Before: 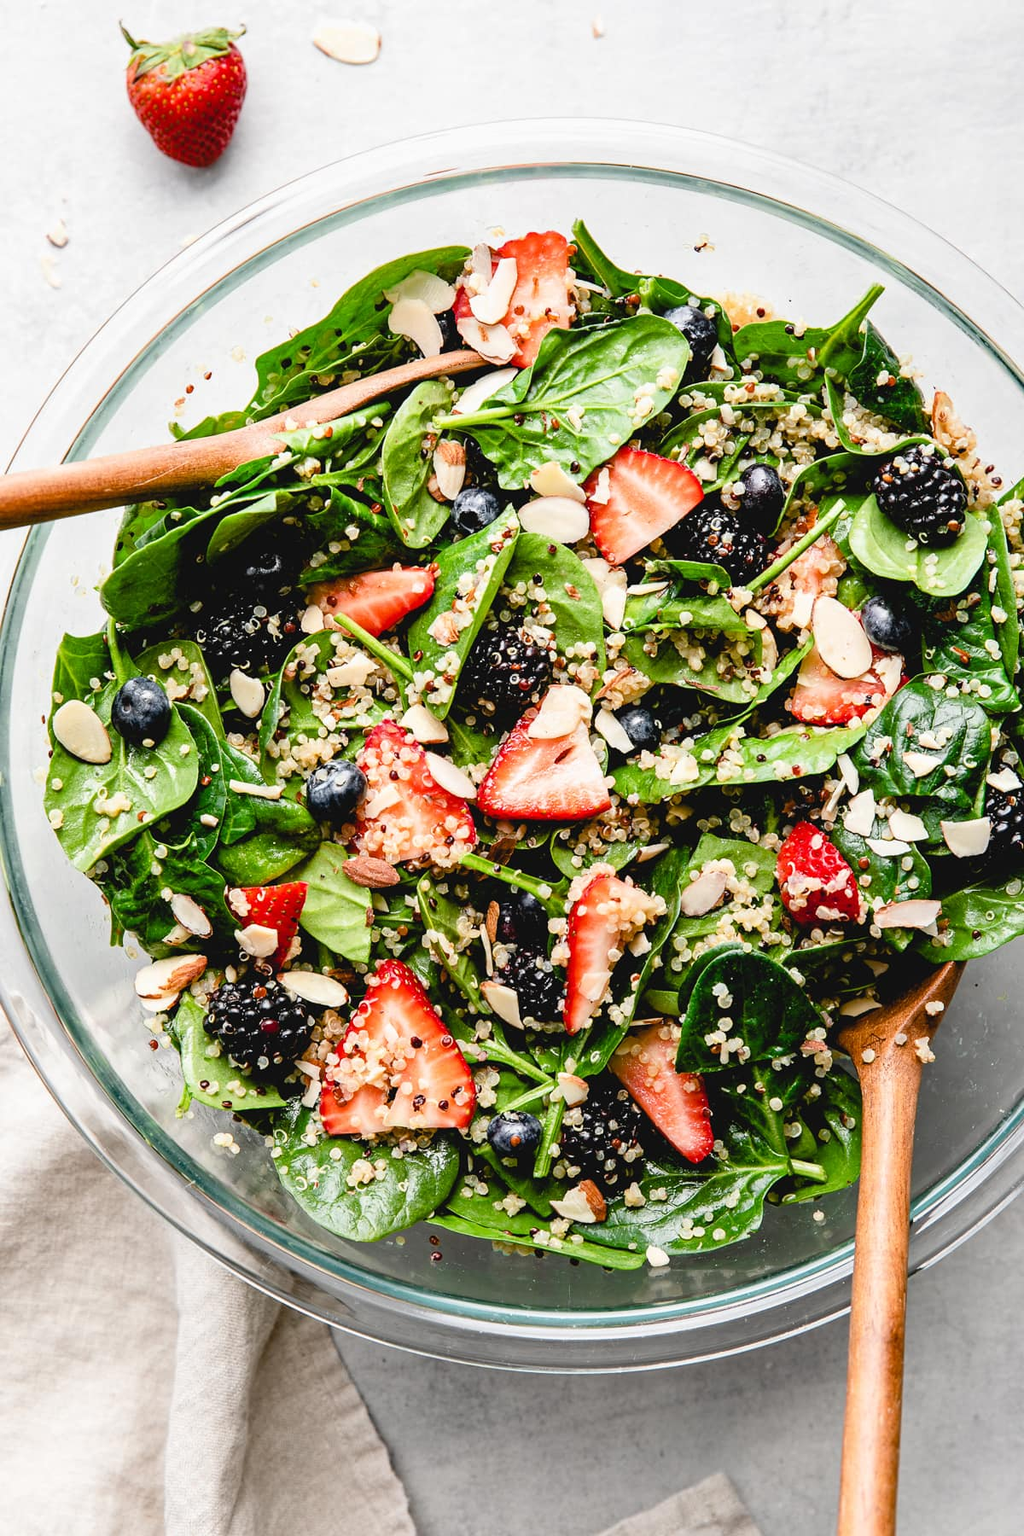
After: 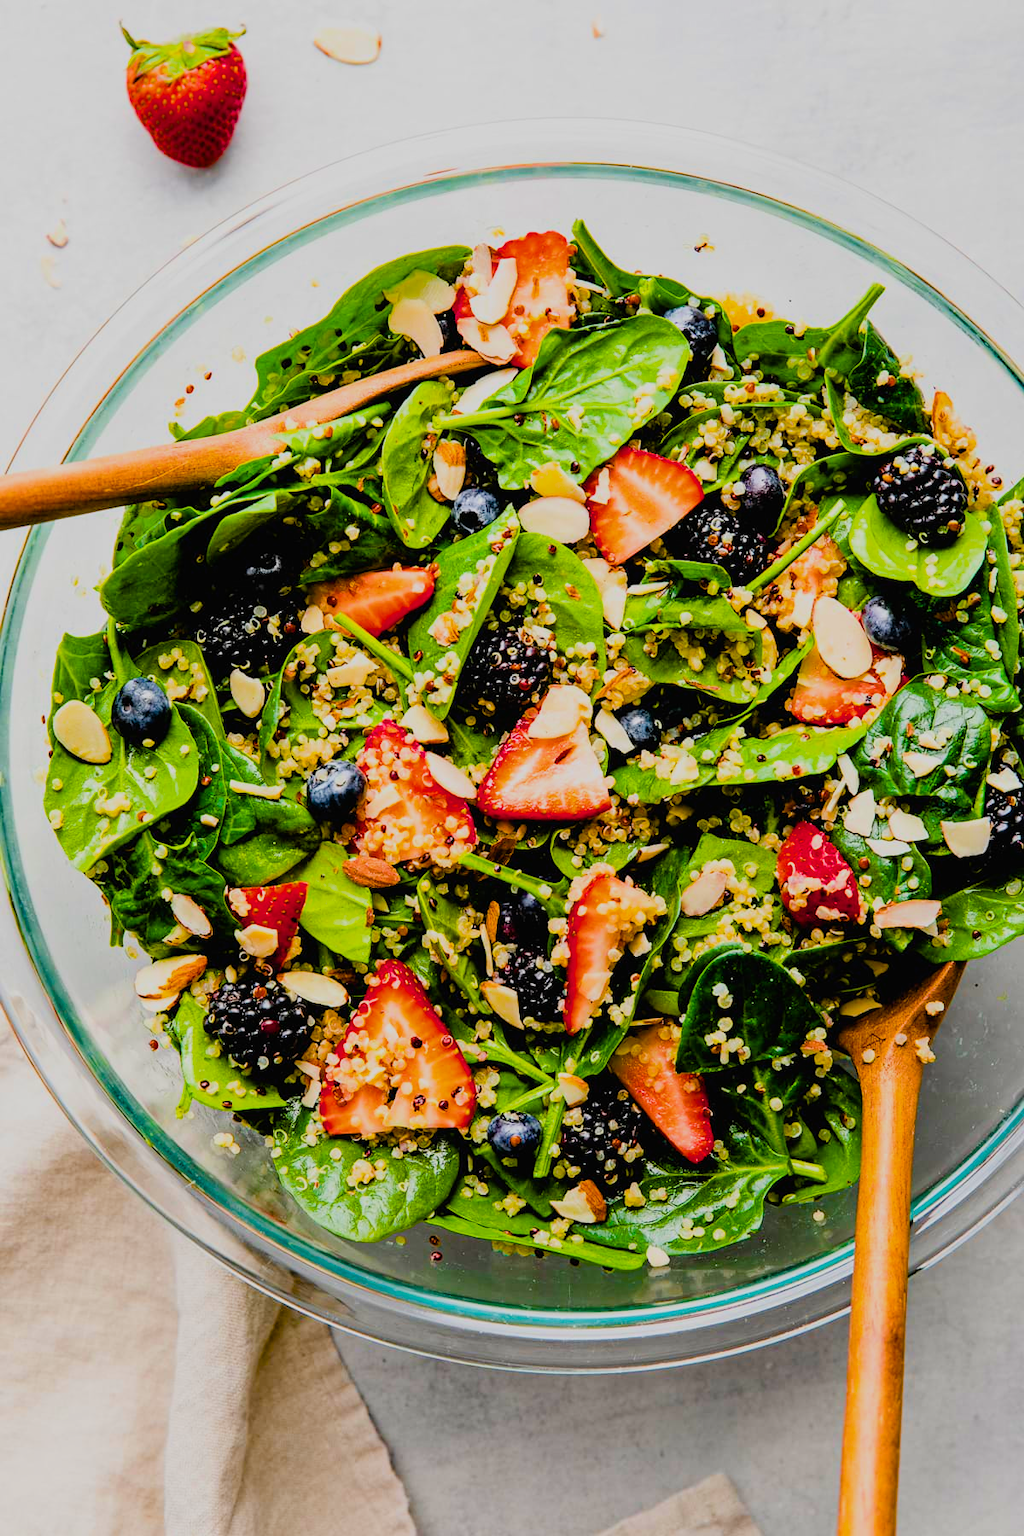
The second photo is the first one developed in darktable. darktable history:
color balance rgb: linear chroma grading › global chroma 42%, perceptual saturation grading › global saturation 42%, global vibrance 33%
exposure: compensate highlight preservation false
filmic rgb: black relative exposure -7.65 EV, white relative exposure 4.56 EV, hardness 3.61
